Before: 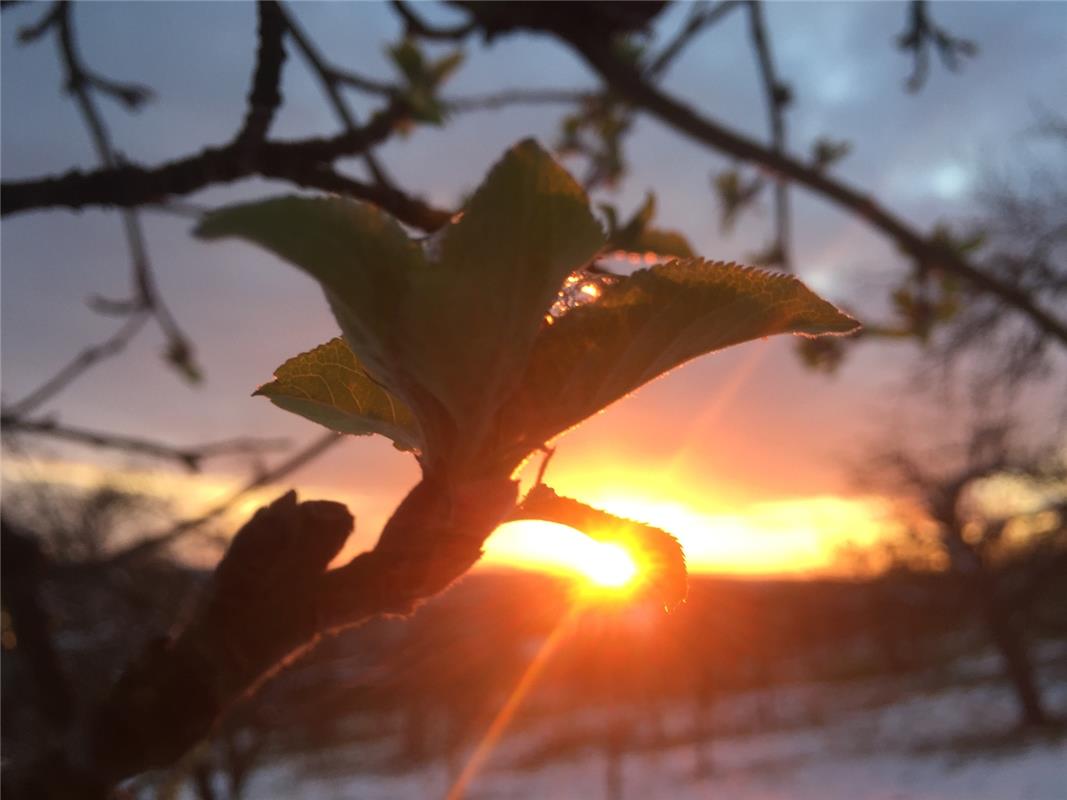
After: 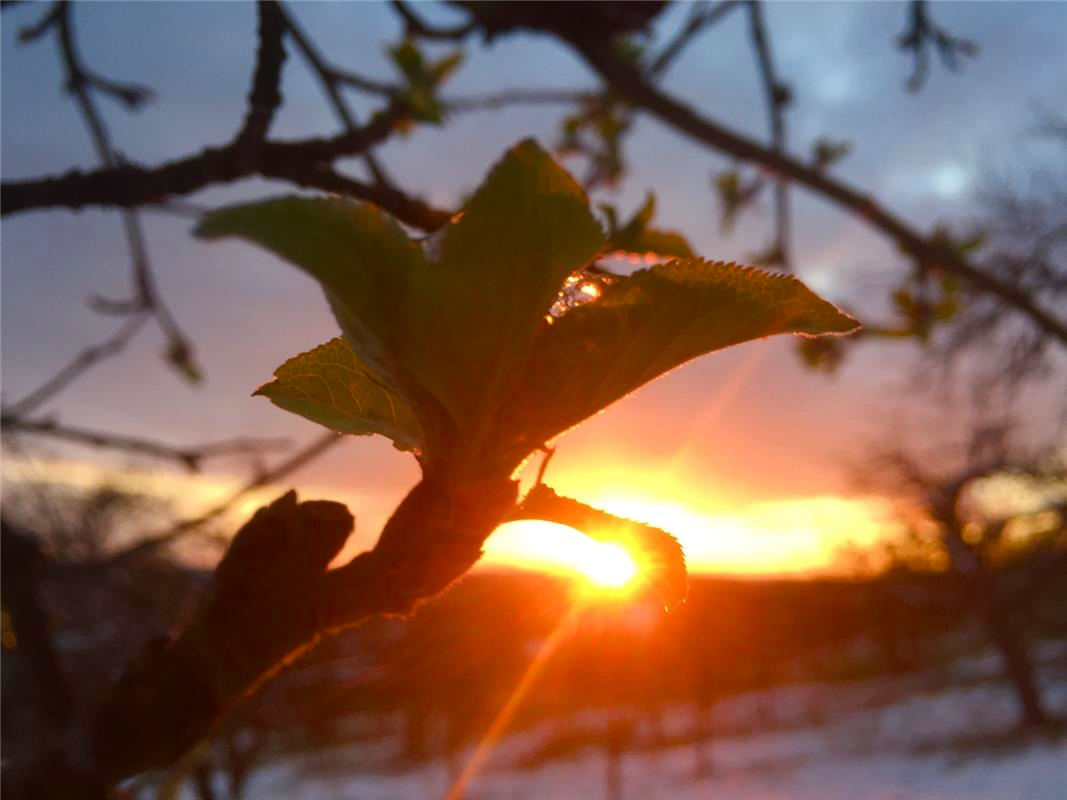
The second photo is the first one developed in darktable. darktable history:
color balance rgb: perceptual saturation grading › global saturation 45.278%, perceptual saturation grading › highlights -50.163%, perceptual saturation grading › shadows 30.046%
